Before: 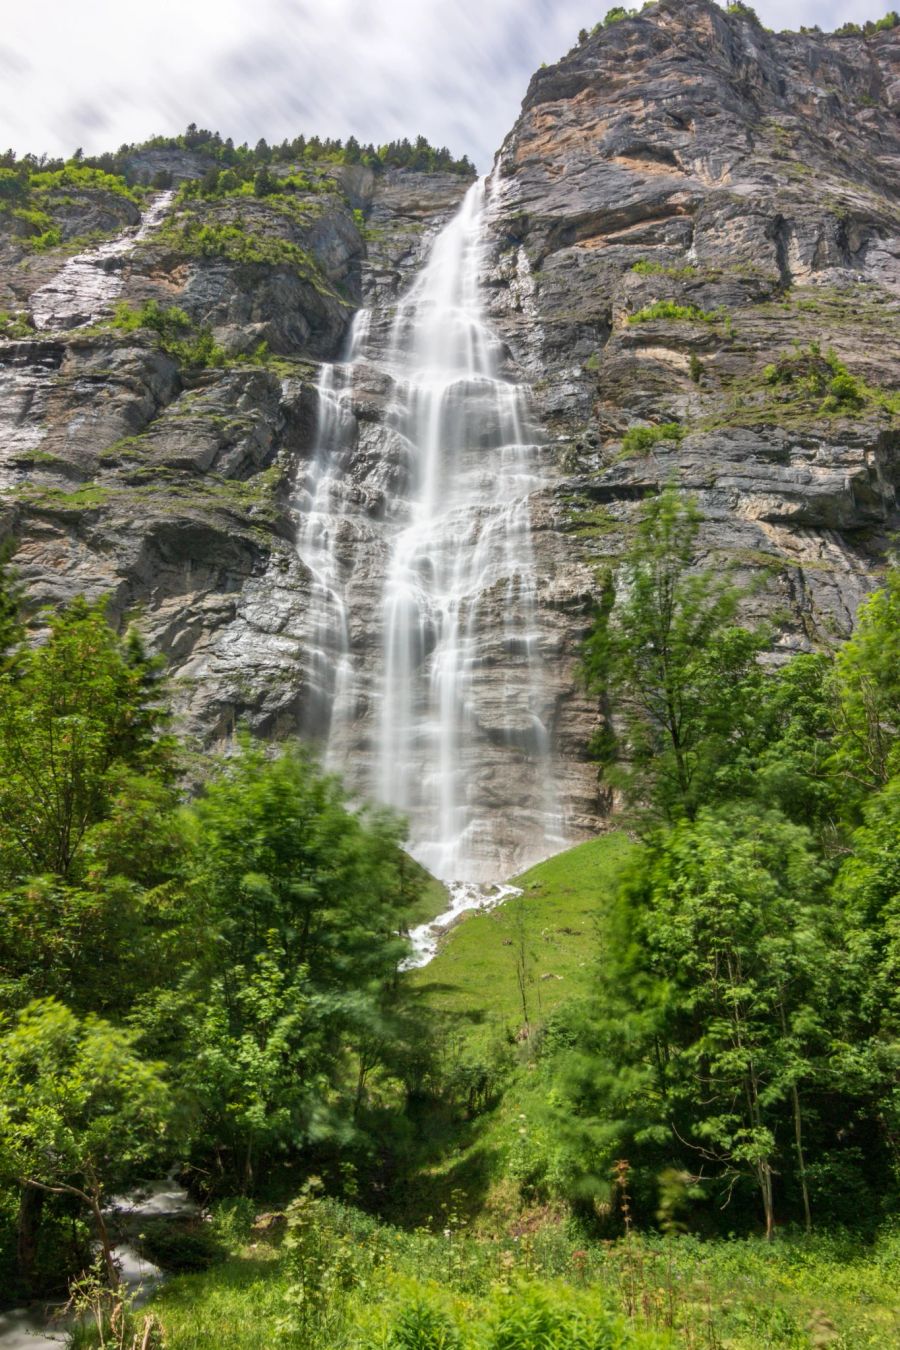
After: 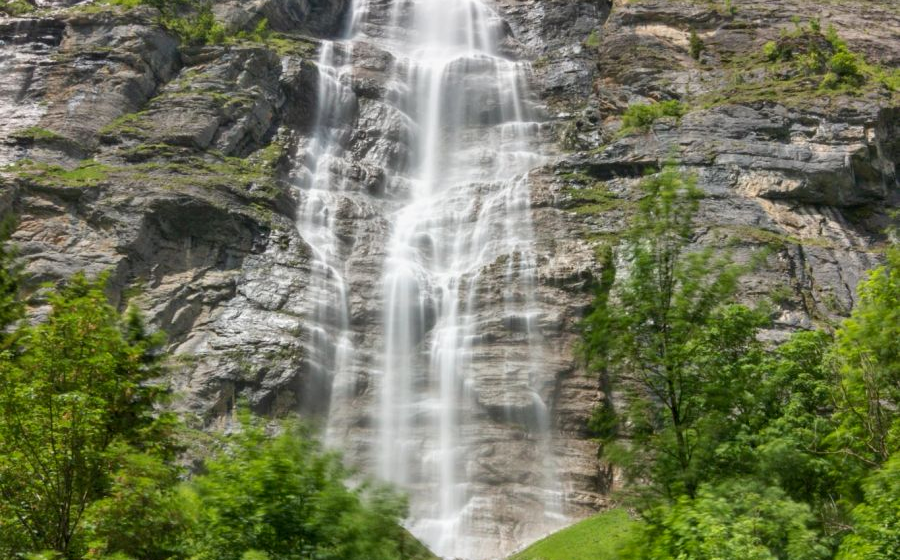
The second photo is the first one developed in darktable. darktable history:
exposure: black level correction 0.002, compensate highlight preservation false
crop and rotate: top 23.967%, bottom 34.502%
